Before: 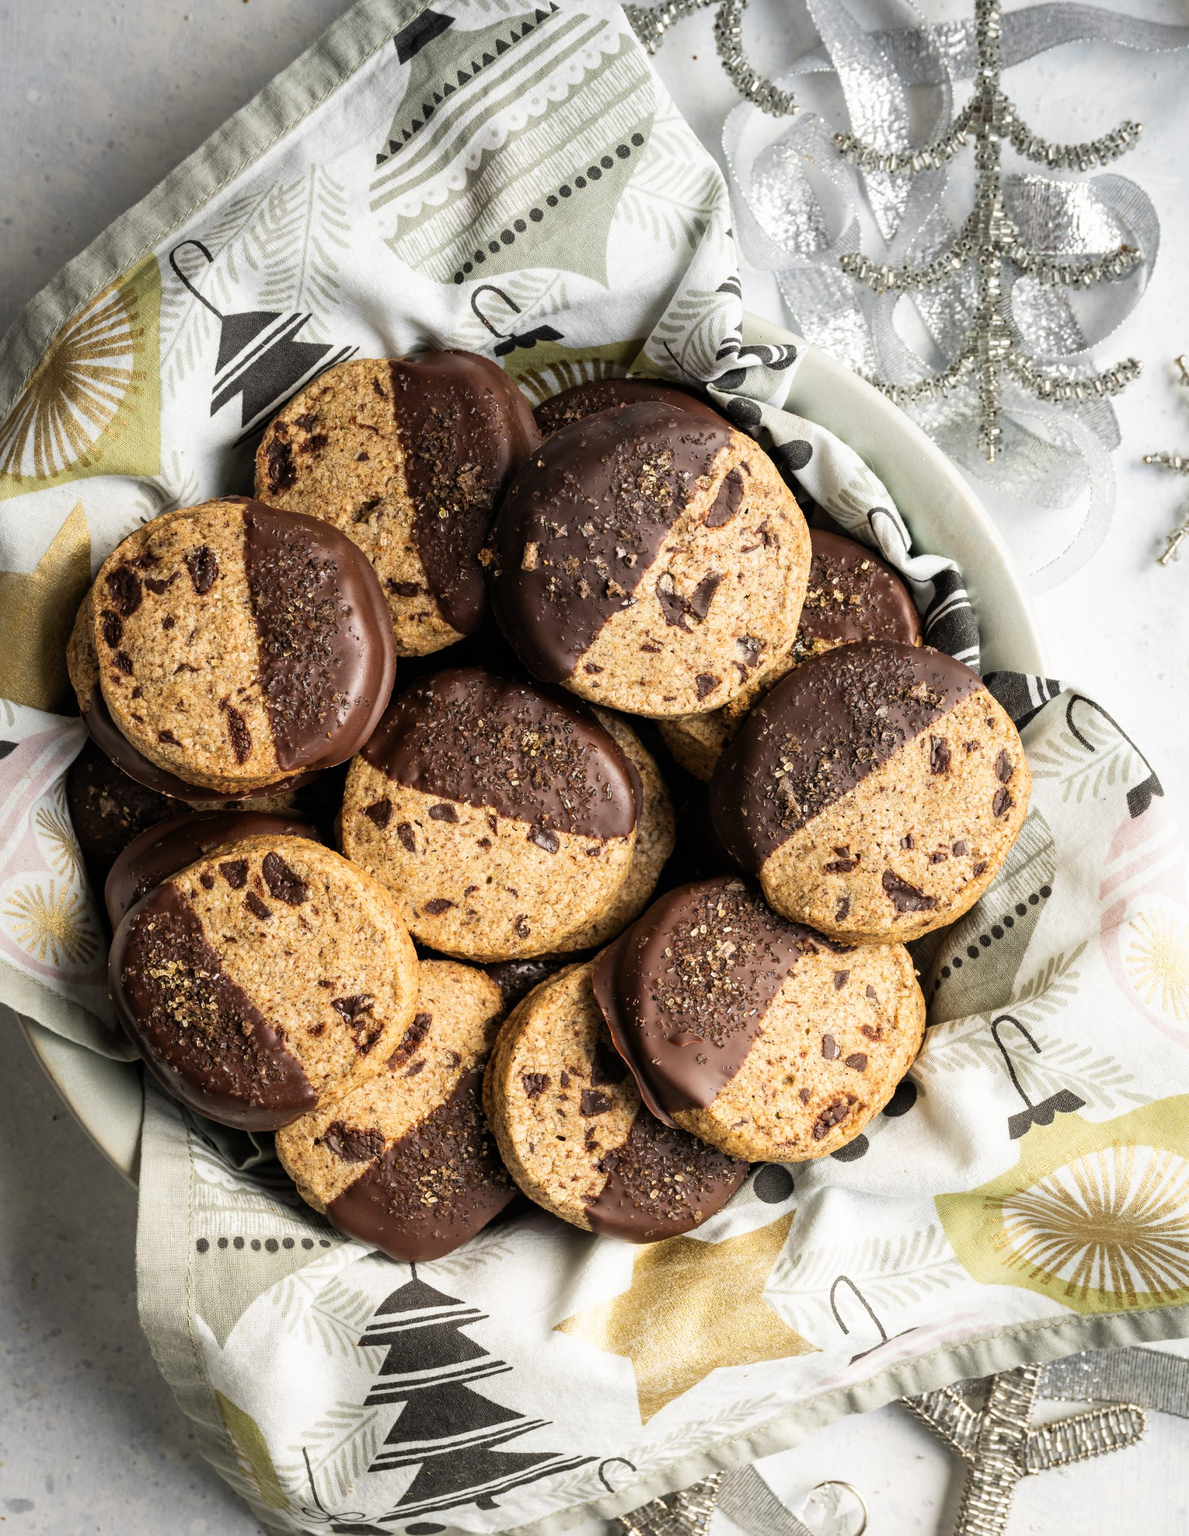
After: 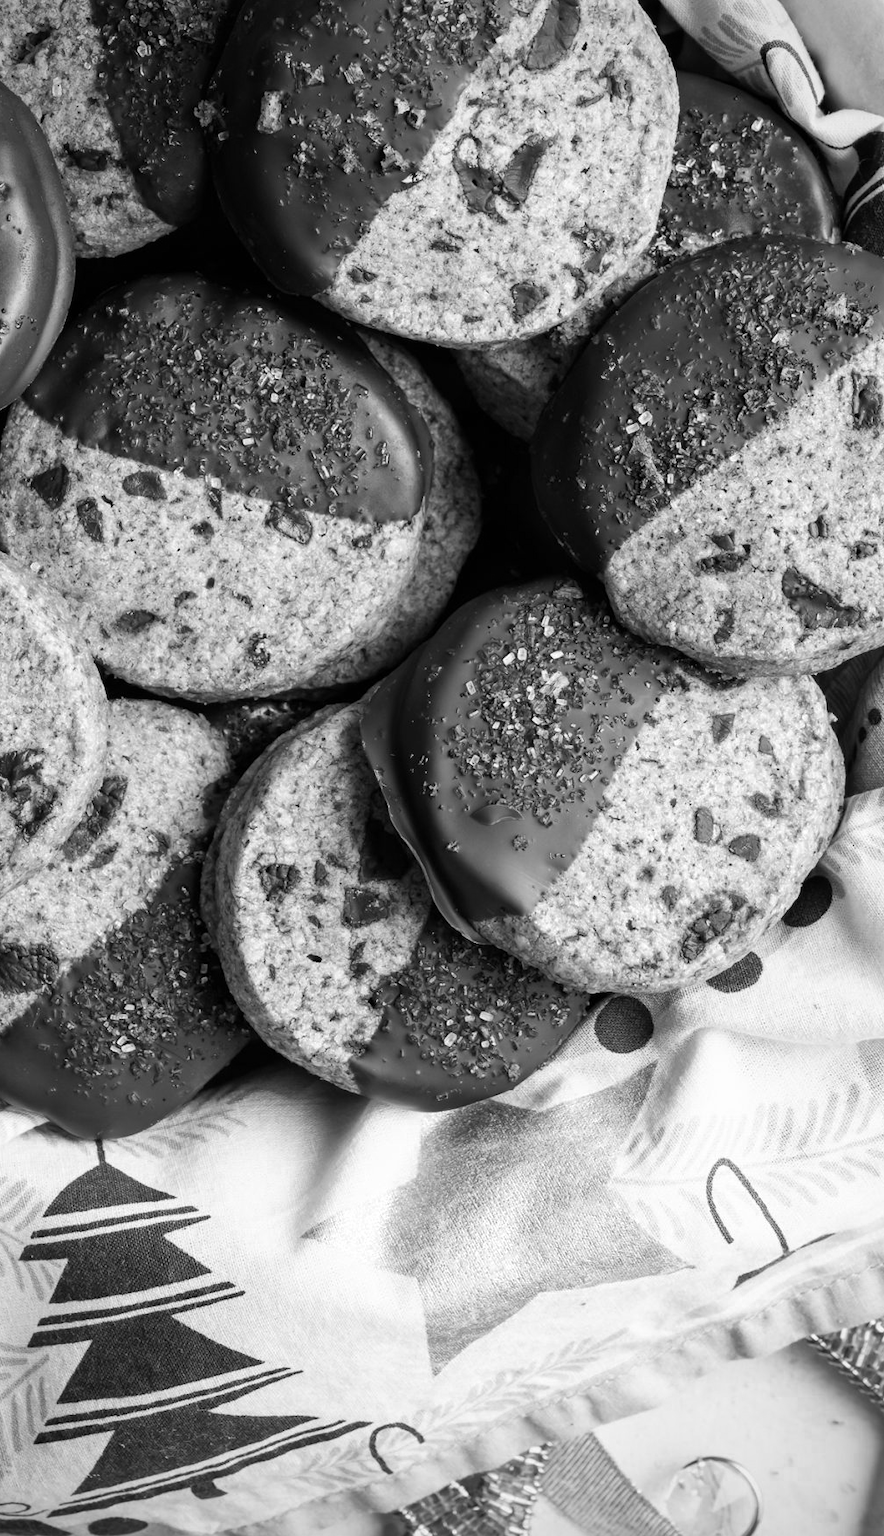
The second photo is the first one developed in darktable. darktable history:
color zones: curves: ch0 [(0.002, 0.593) (0.143, 0.417) (0.285, 0.541) (0.455, 0.289) (0.608, 0.327) (0.727, 0.283) (0.869, 0.571) (1, 0.603)]; ch1 [(0, 0) (0.143, 0) (0.286, 0) (0.429, 0) (0.571, 0) (0.714, 0) (0.857, 0)]
crop and rotate: left 29.013%, top 31.23%, right 19.805%
vignetting: fall-off radius 61%
